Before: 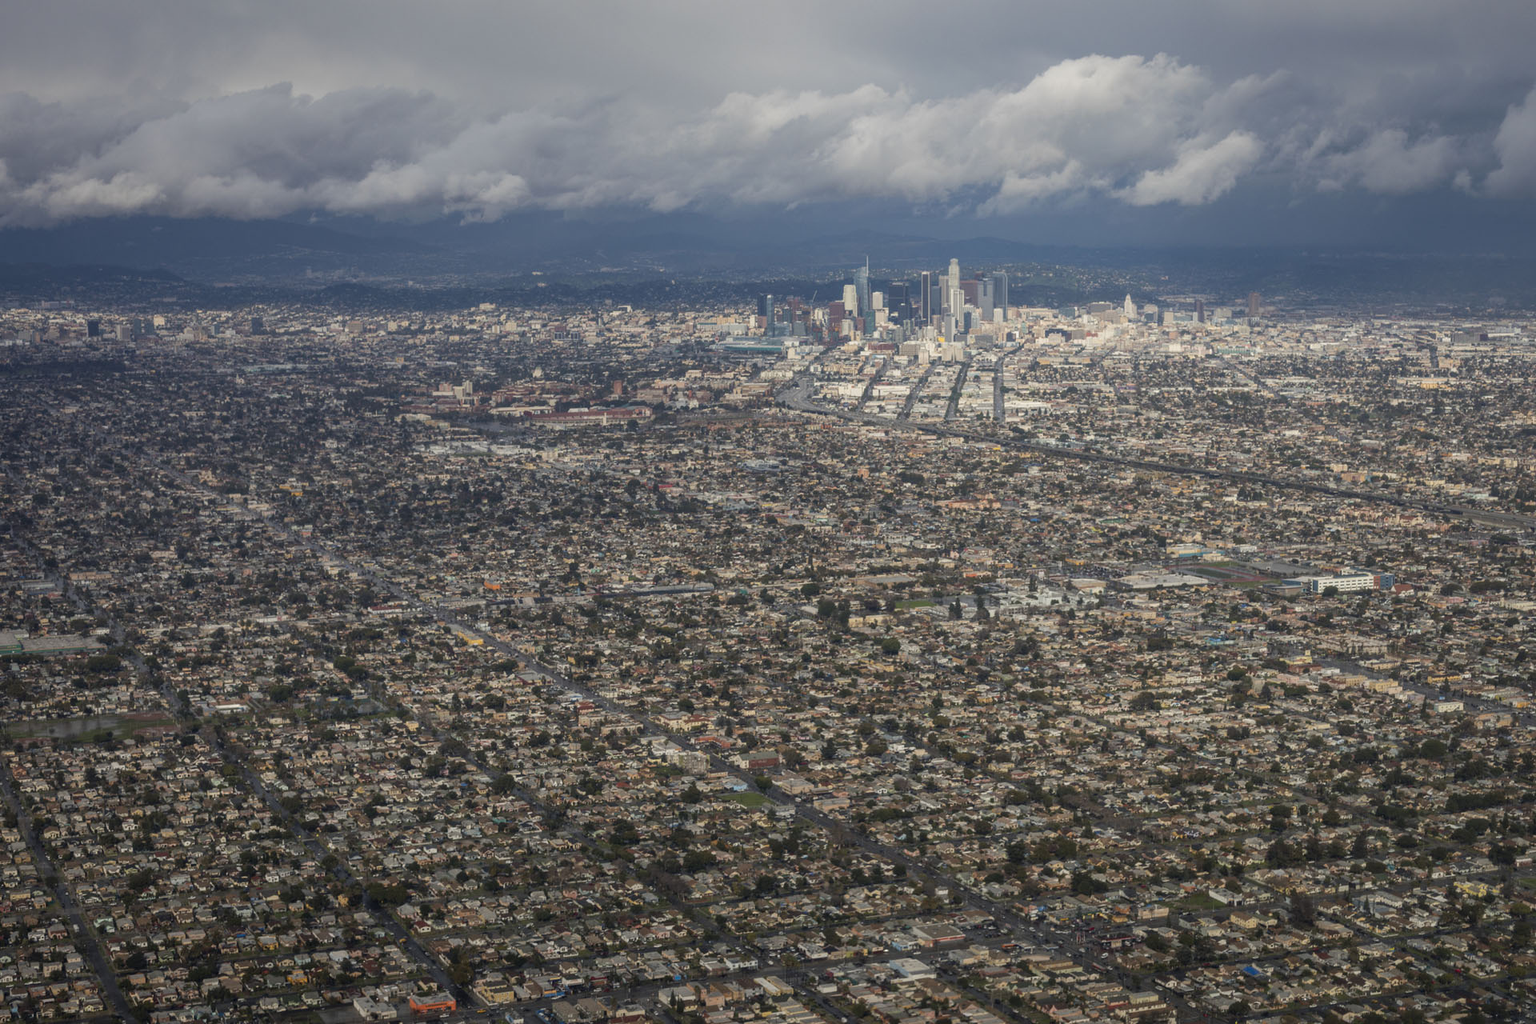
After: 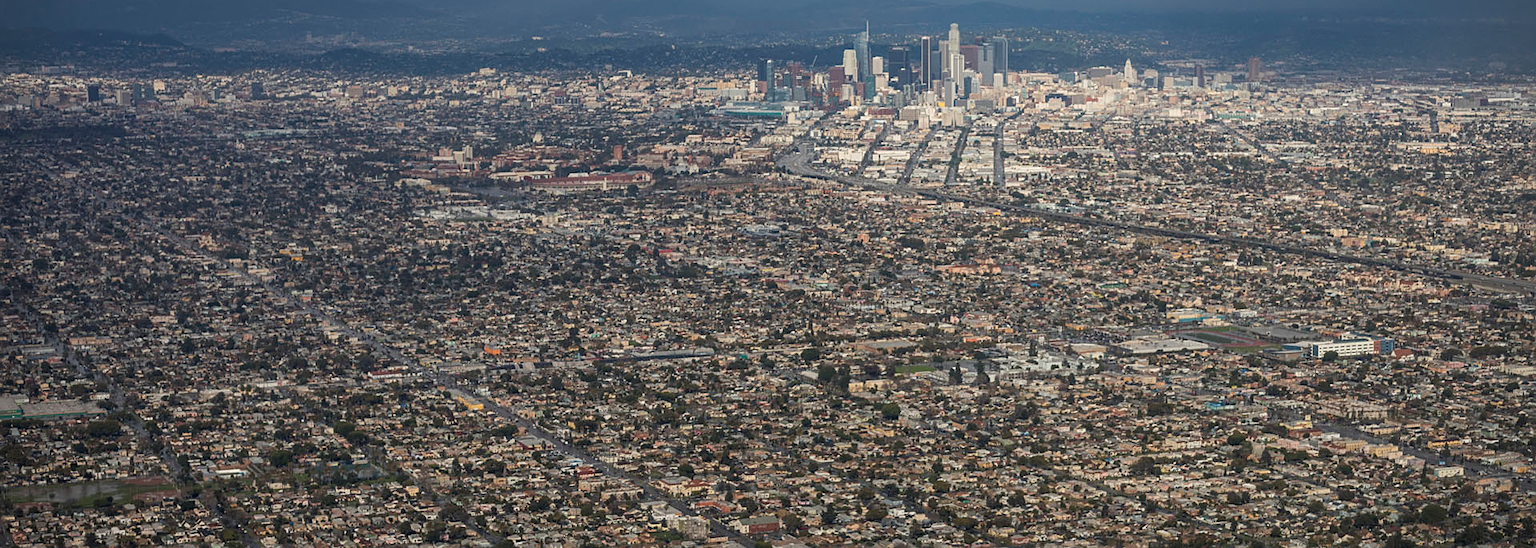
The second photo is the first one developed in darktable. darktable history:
crop and rotate: top 23.043%, bottom 23.437%
vignetting: fall-off start 92.6%, brightness -0.52, saturation -0.51, center (-0.012, 0)
sharpen: on, module defaults
